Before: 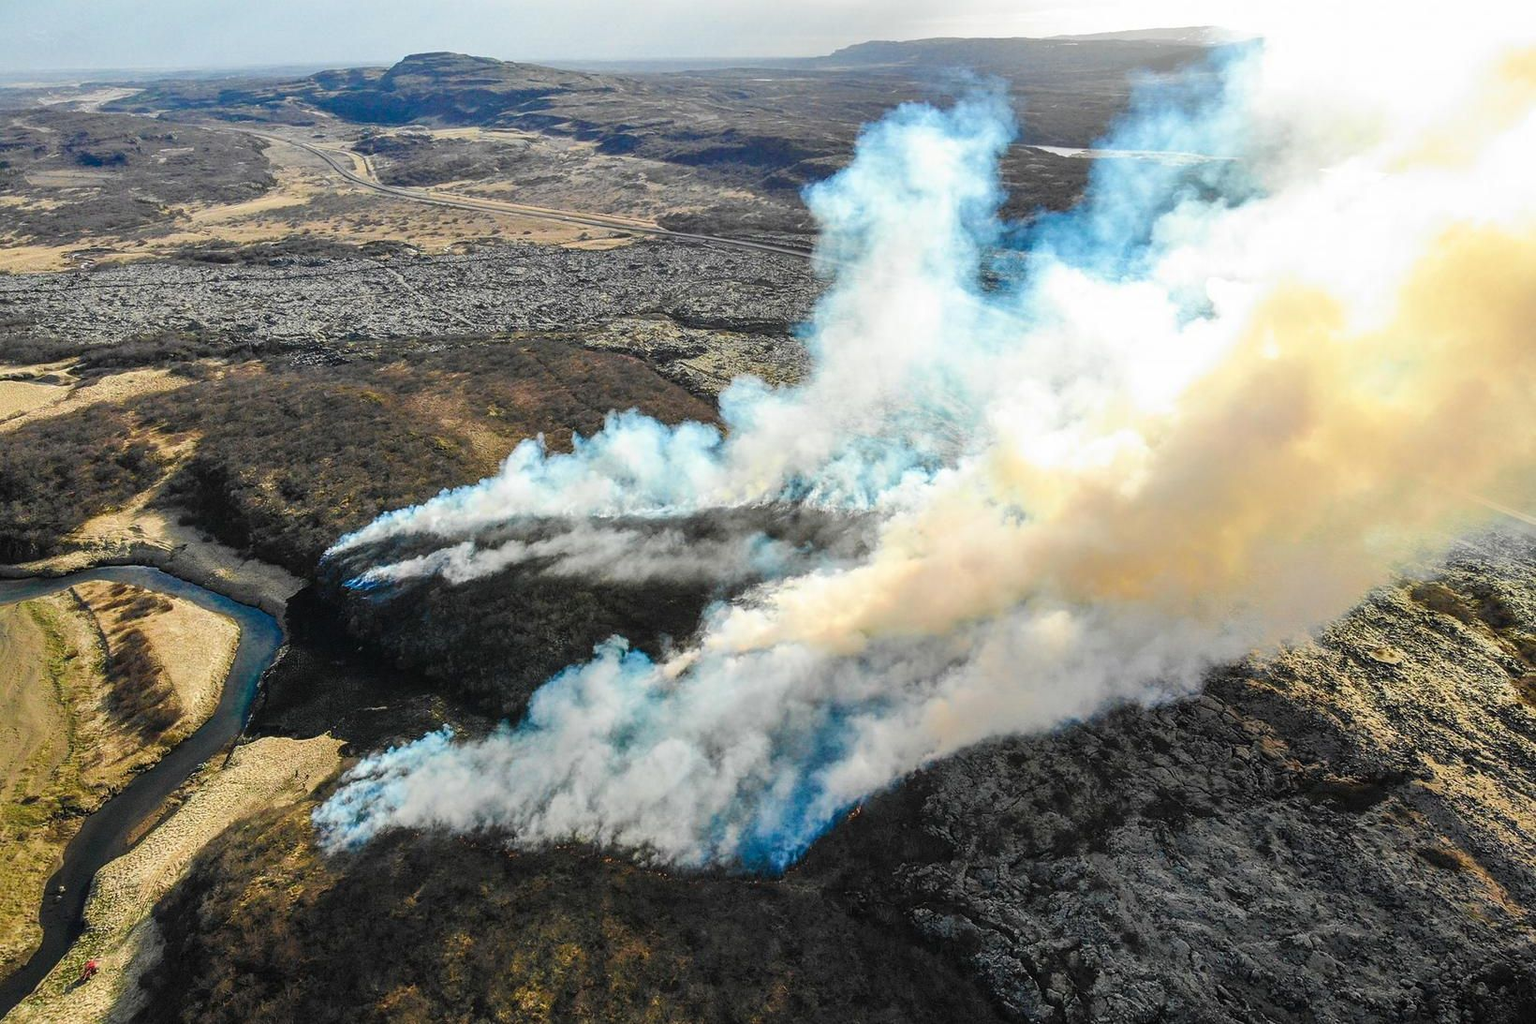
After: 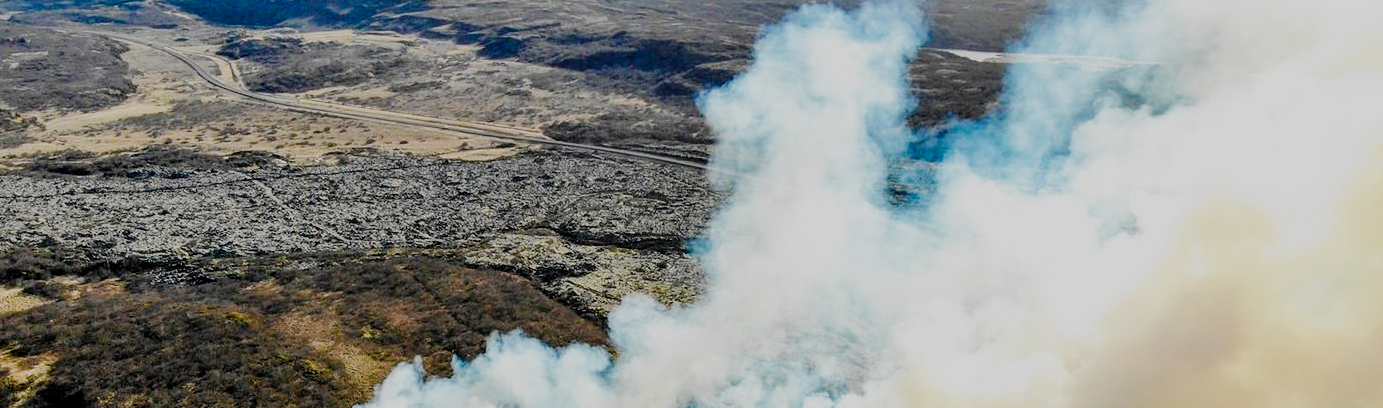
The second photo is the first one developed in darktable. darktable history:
crop and rotate: left 9.712%, top 9.764%, right 5.922%, bottom 52.861%
filmic rgb: black relative exposure -4.25 EV, white relative exposure 5.14 EV, hardness 2.13, contrast 1.176, add noise in highlights 0, preserve chrominance no, color science v4 (2020)
contrast brightness saturation: contrast 0.026, brightness -0.035
